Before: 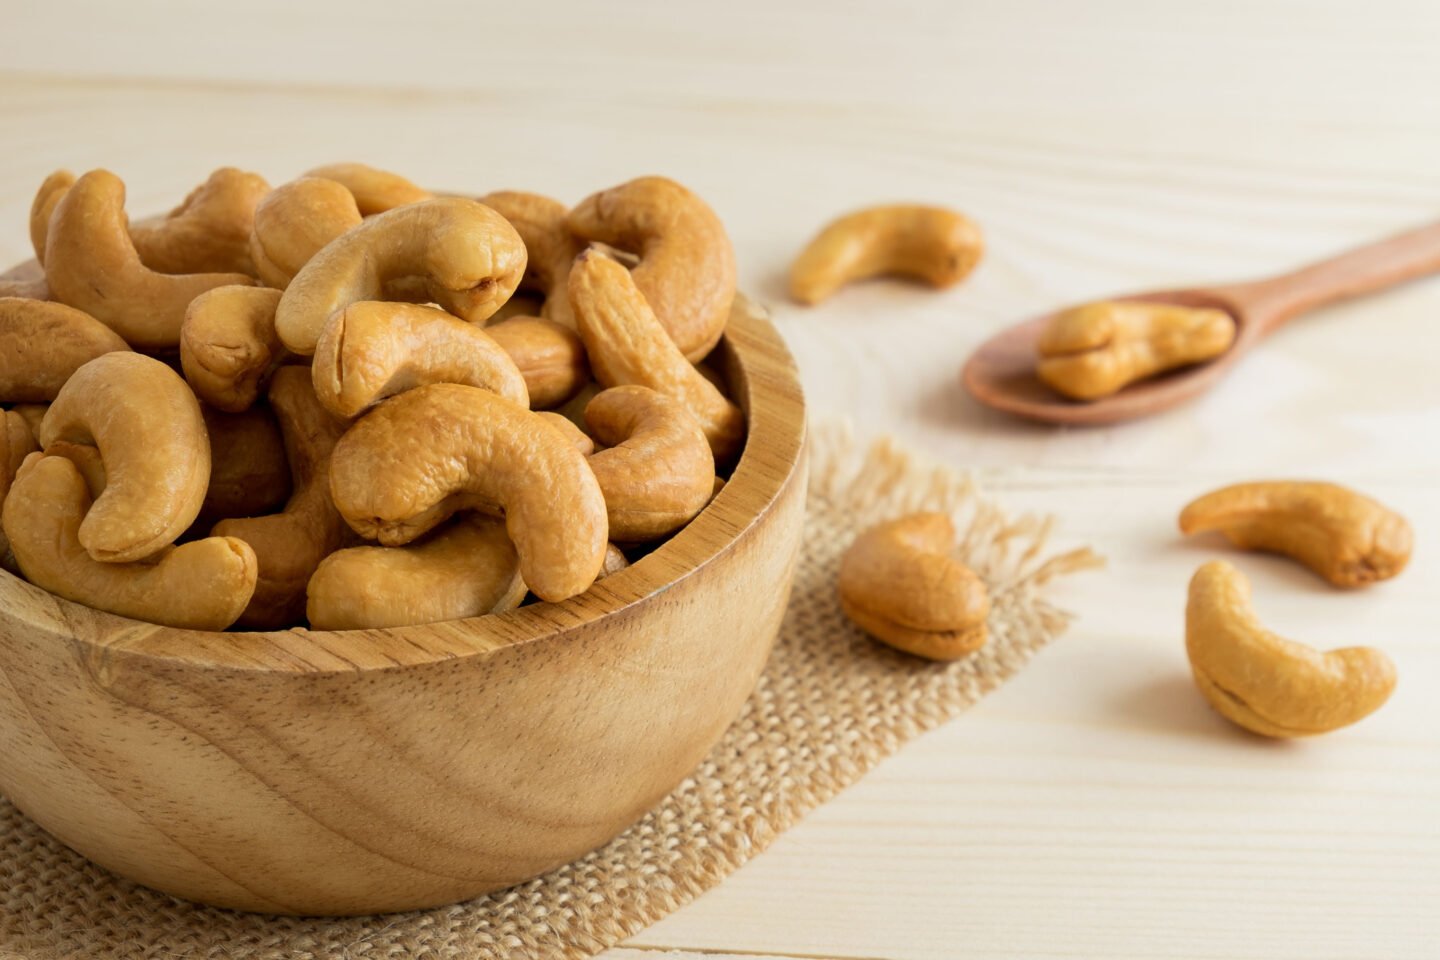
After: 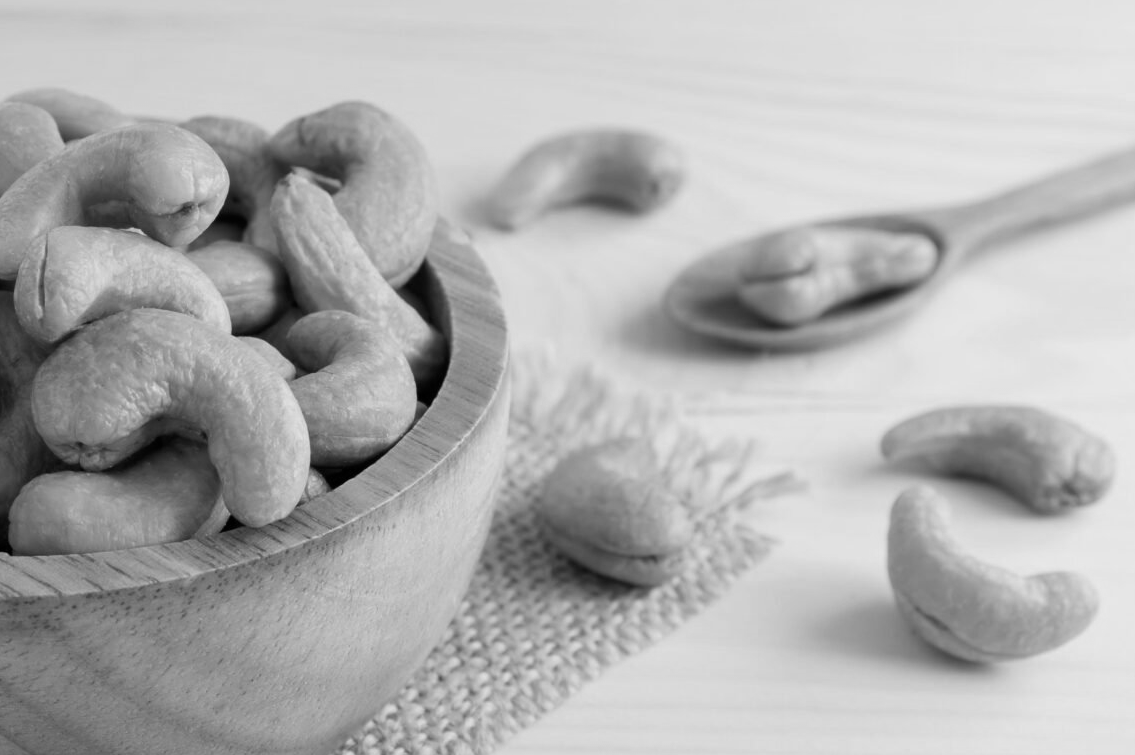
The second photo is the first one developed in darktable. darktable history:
crop and rotate: left 20.74%, top 7.912%, right 0.375%, bottom 13.378%
color balance rgb: shadows lift › hue 87.51°, highlights gain › chroma 1.62%, highlights gain › hue 55.1°, global offset › chroma 0.06%, global offset › hue 253.66°, linear chroma grading › global chroma 0.5%
monochrome: a -35.87, b 49.73, size 1.7
